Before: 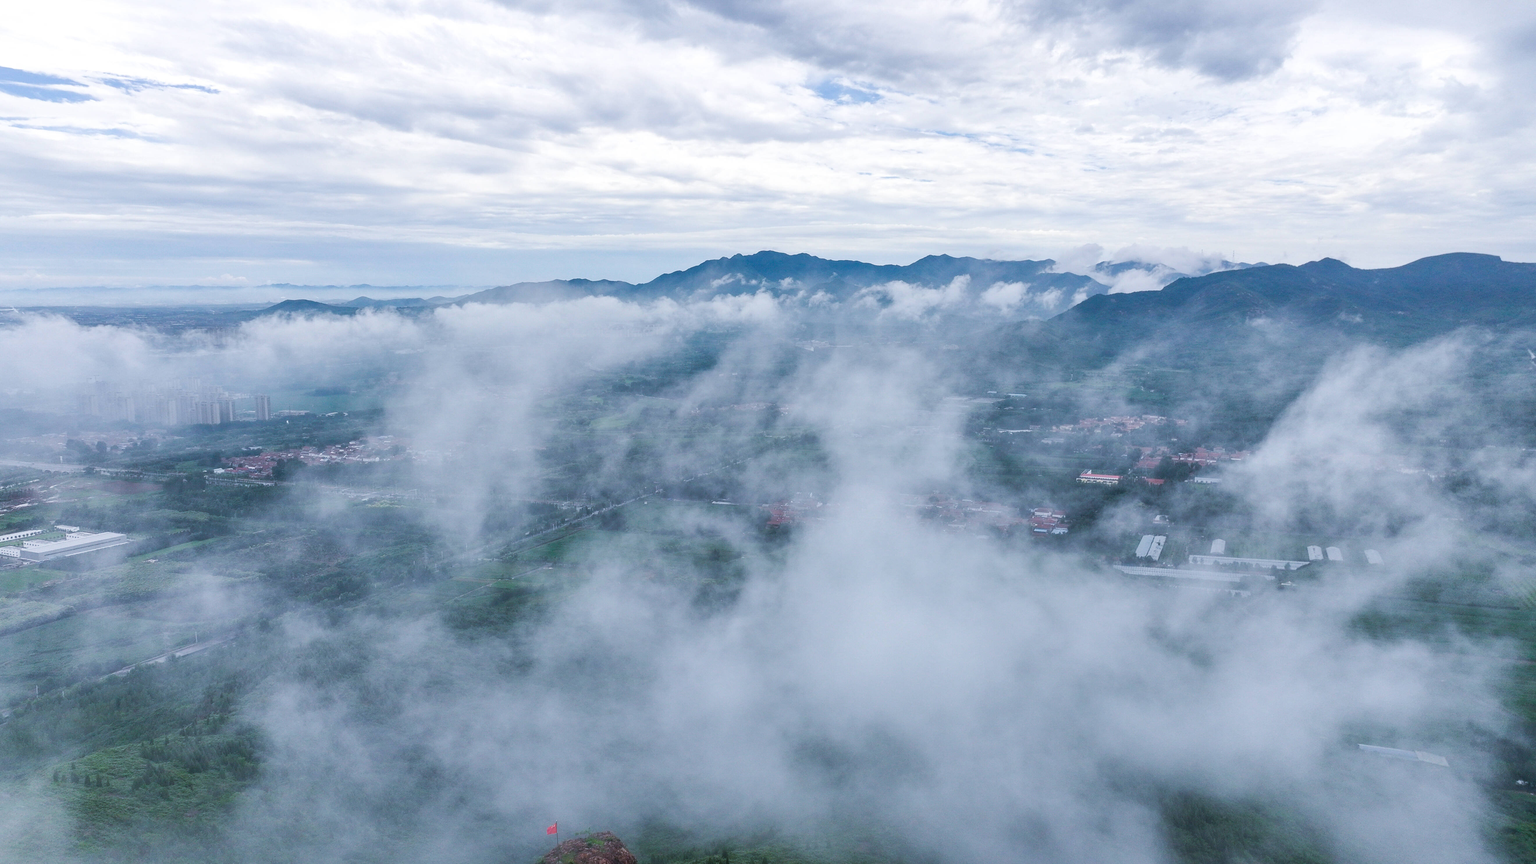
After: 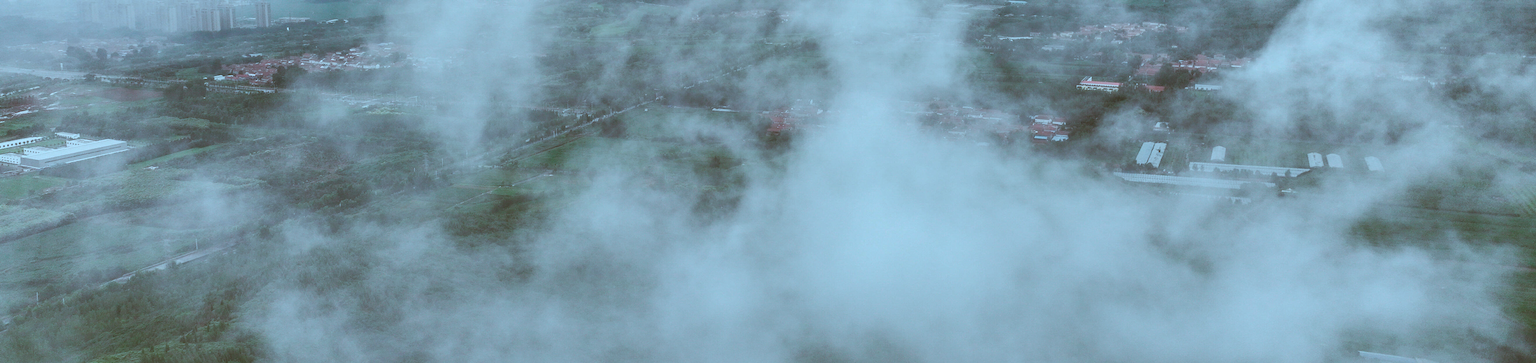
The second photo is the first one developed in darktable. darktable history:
crop: top 45.551%, bottom 12.262%
color correction: highlights a* -14.62, highlights b* -16.22, shadows a* 10.12, shadows b* 29.4
contrast brightness saturation: saturation -0.1
